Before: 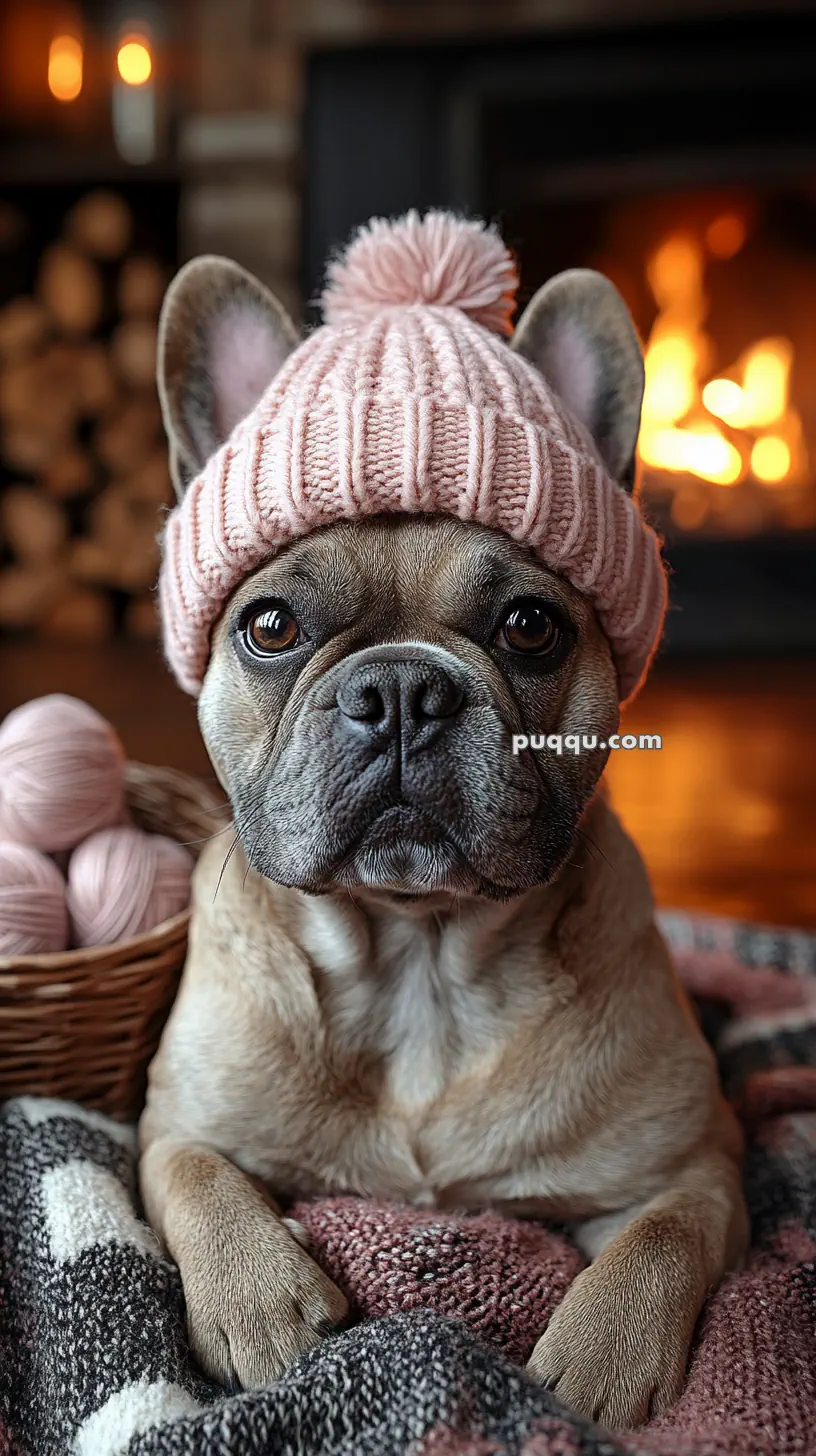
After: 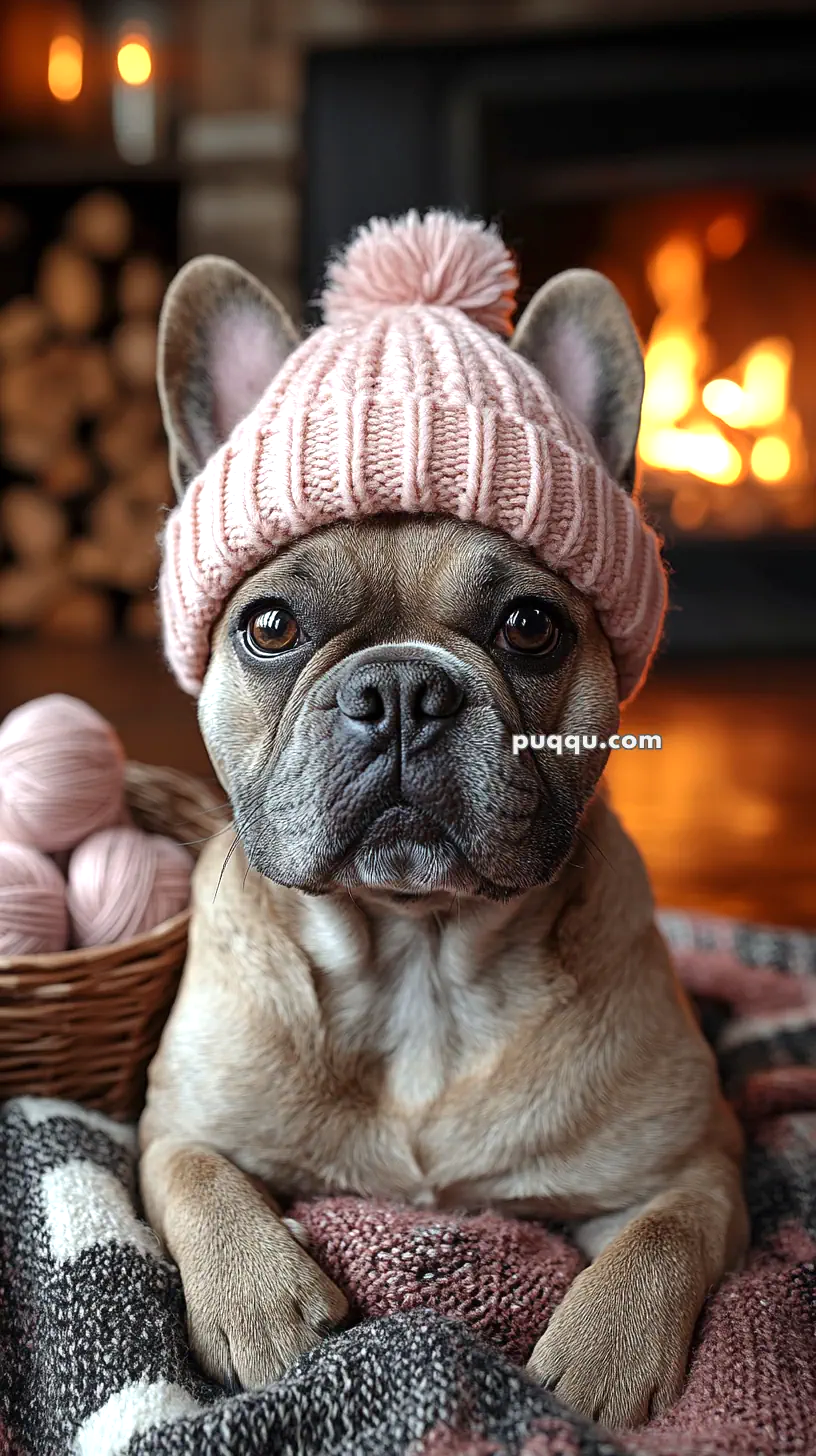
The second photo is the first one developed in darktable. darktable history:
exposure: black level correction 0, exposure 0.3 EV, compensate exposure bias true, compensate highlight preservation false
